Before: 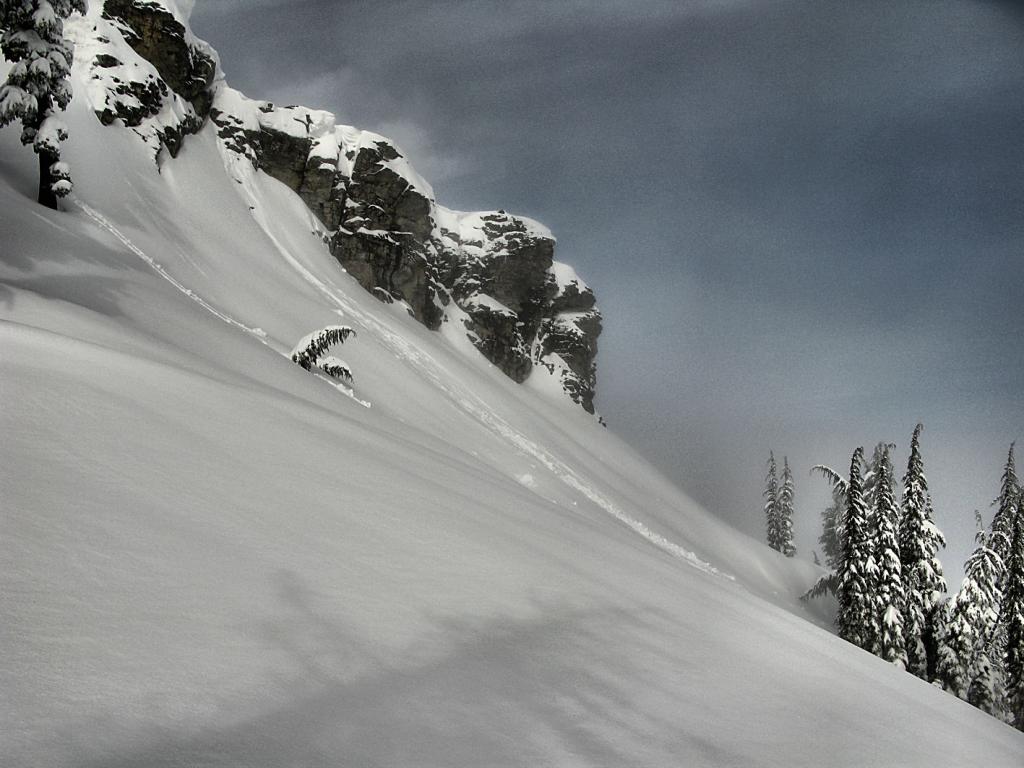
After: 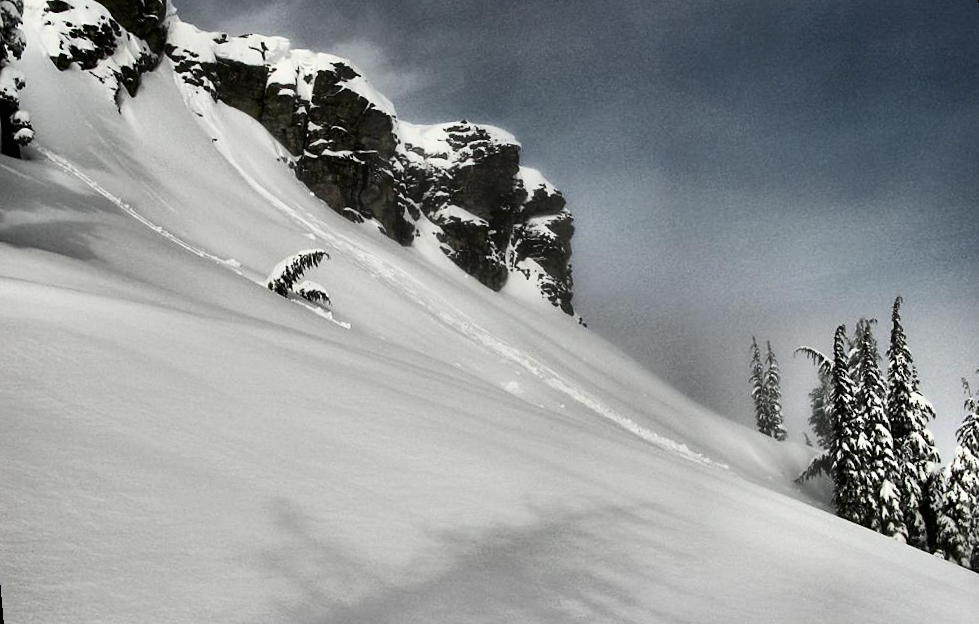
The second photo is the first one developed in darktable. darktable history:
crop and rotate: top 6.25%
contrast brightness saturation: contrast 0.28
rotate and perspective: rotation -5°, crop left 0.05, crop right 0.952, crop top 0.11, crop bottom 0.89
